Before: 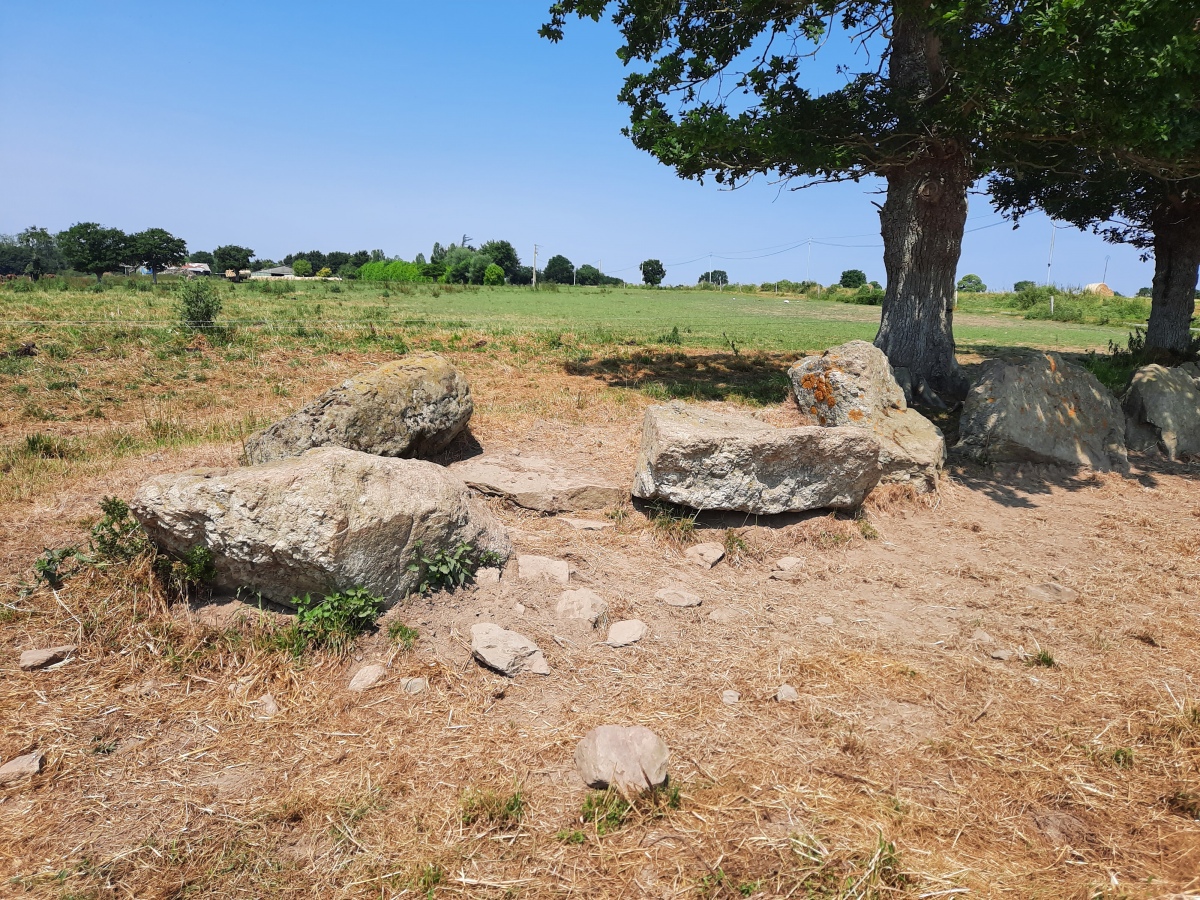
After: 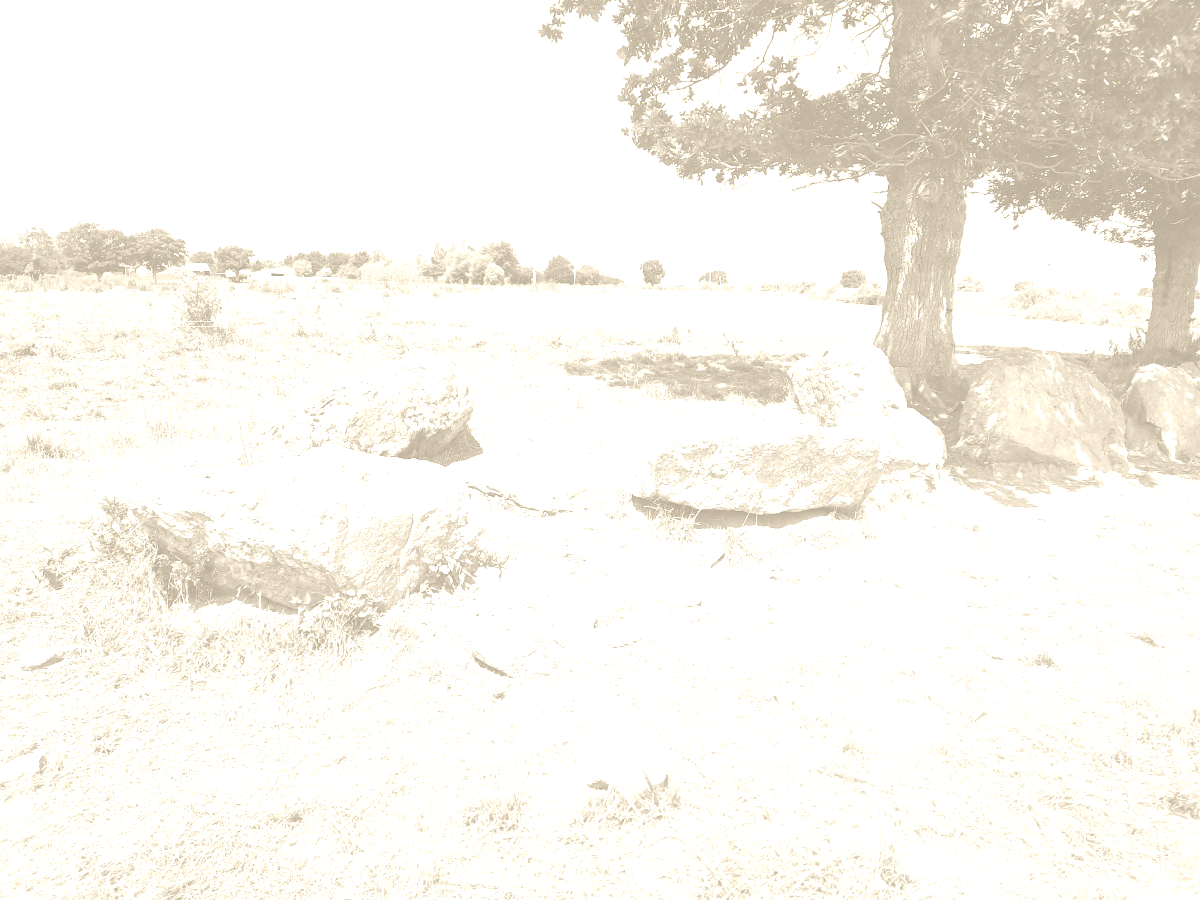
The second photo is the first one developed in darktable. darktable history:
exposure: black level correction 0, exposure 1 EV, compensate exposure bias true, compensate highlight preservation false
colorize: hue 36°, saturation 71%, lightness 80.79%
white balance: red 0.948, green 1.02, blue 1.176
